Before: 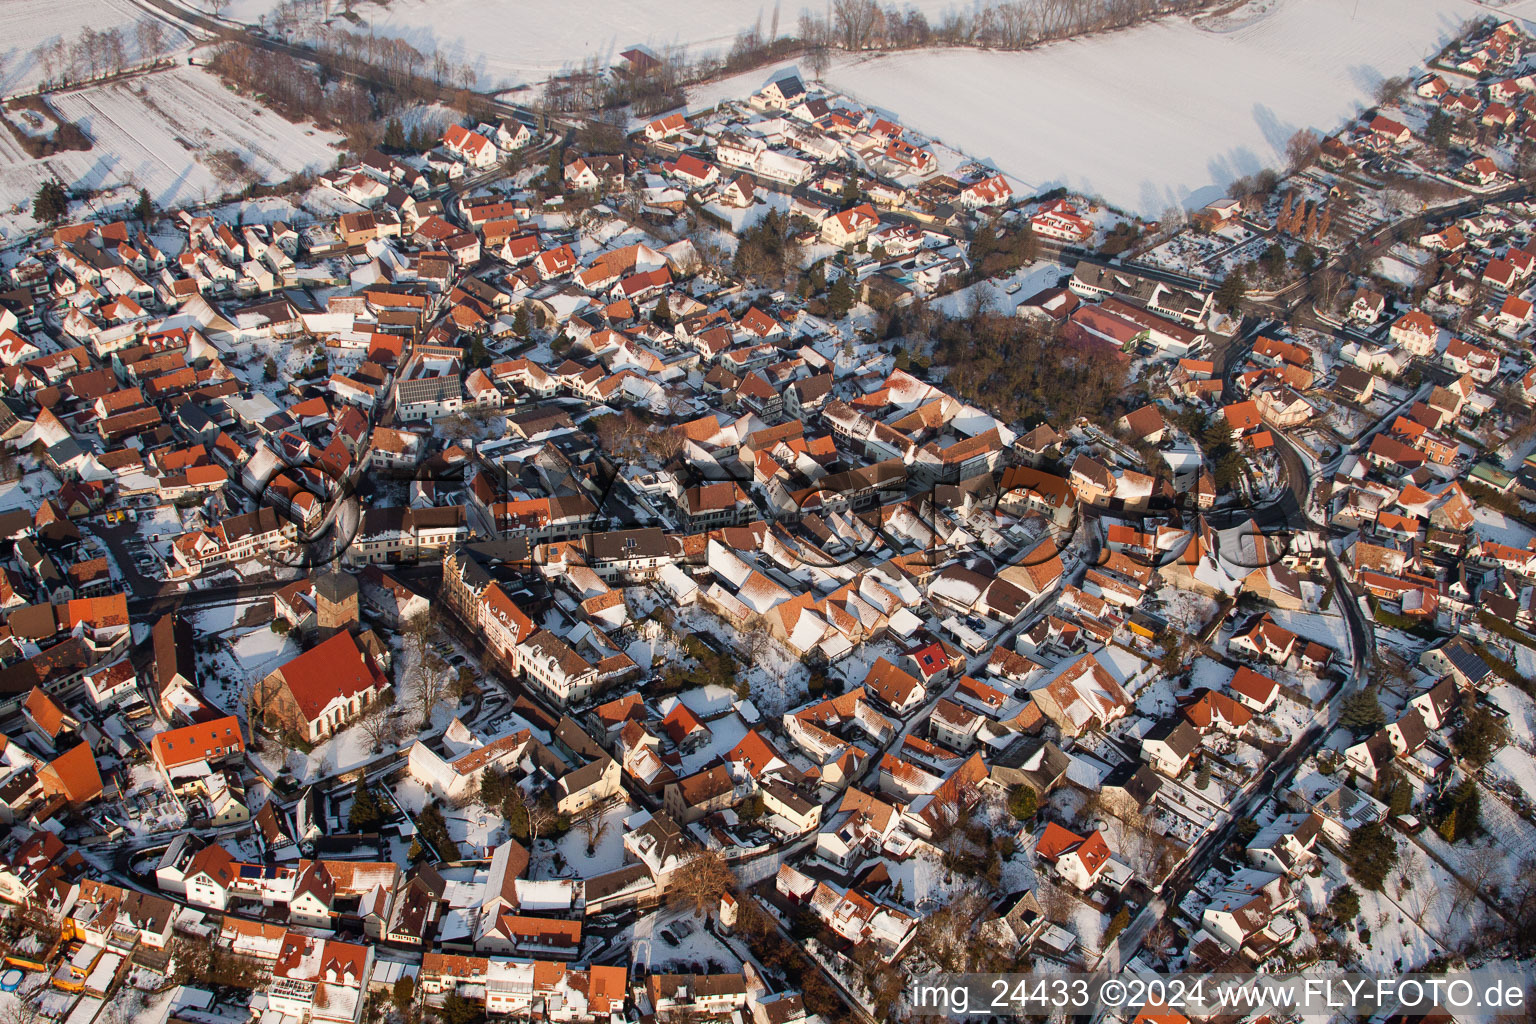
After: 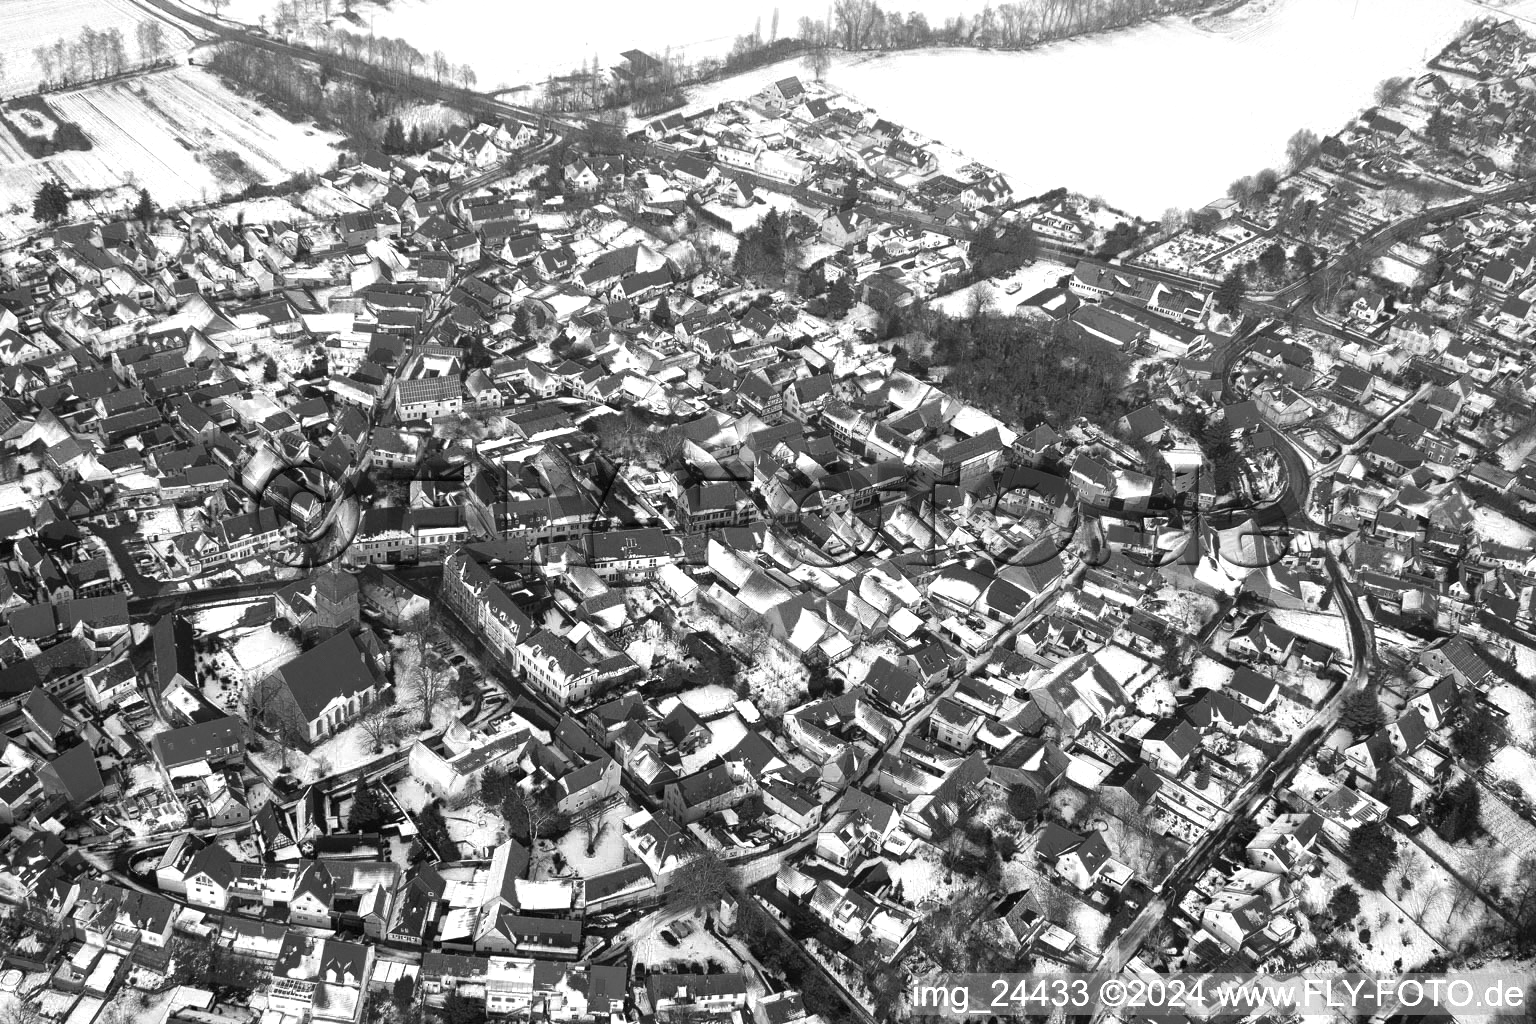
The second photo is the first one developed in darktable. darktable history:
color zones: curves: ch0 [(0.287, 0.048) (0.493, 0.484) (0.737, 0.816)]; ch1 [(0, 0) (0.143, 0) (0.286, 0) (0.429, 0) (0.571, 0) (0.714, 0) (0.857, 0)]
exposure: exposure 1 EV, compensate highlight preservation false
